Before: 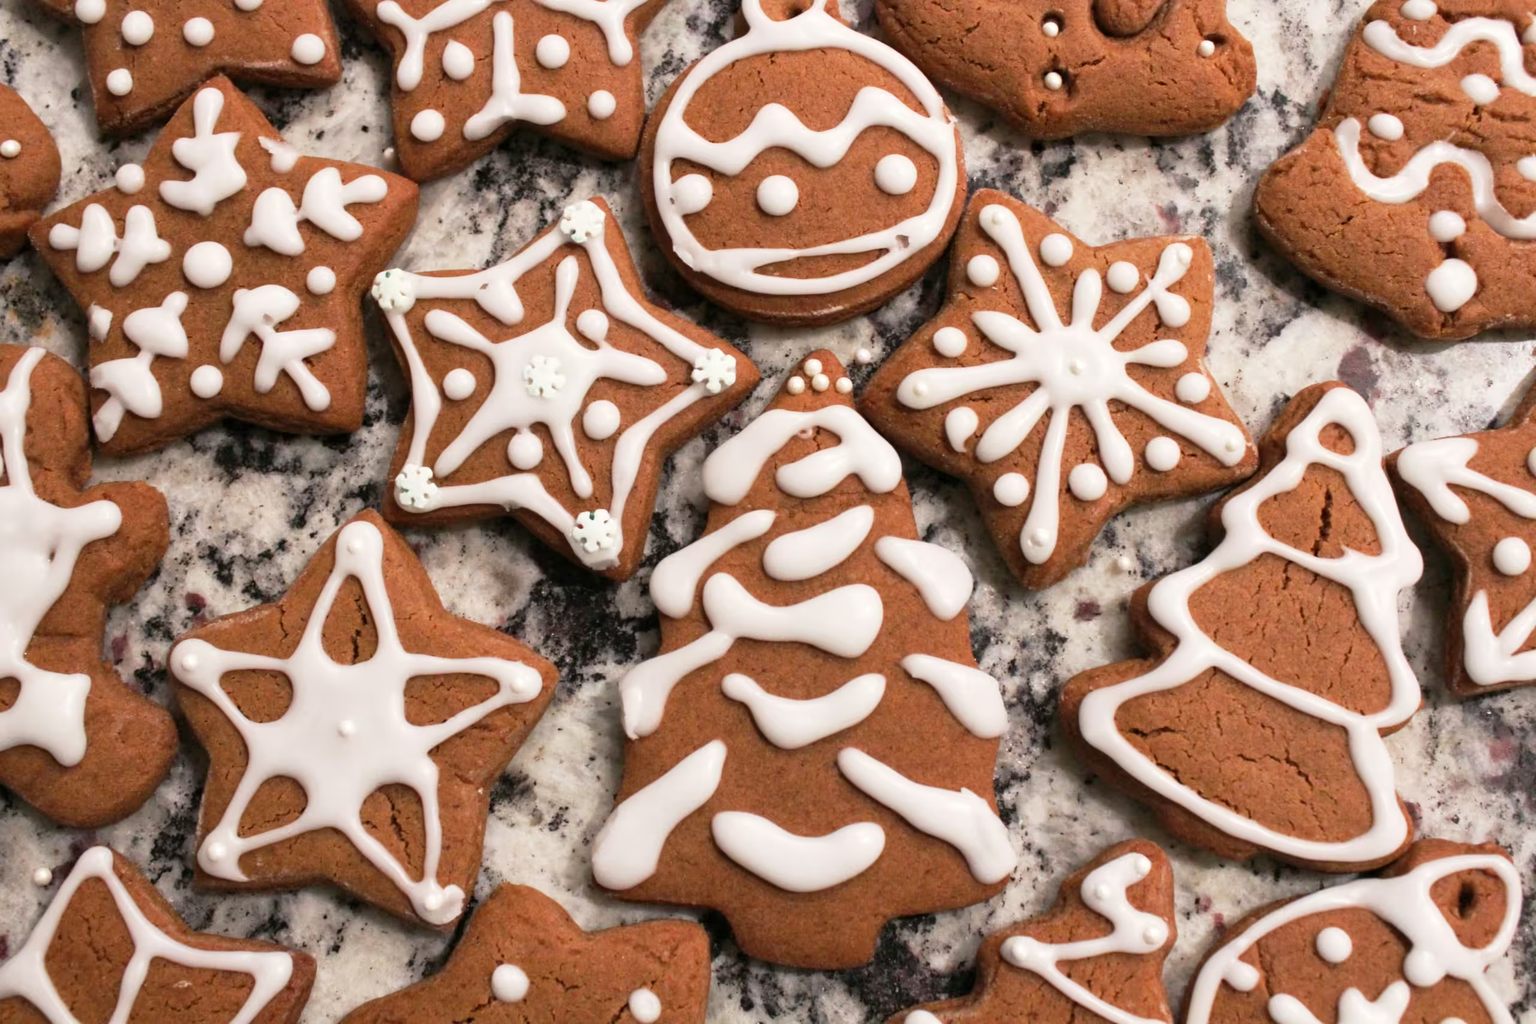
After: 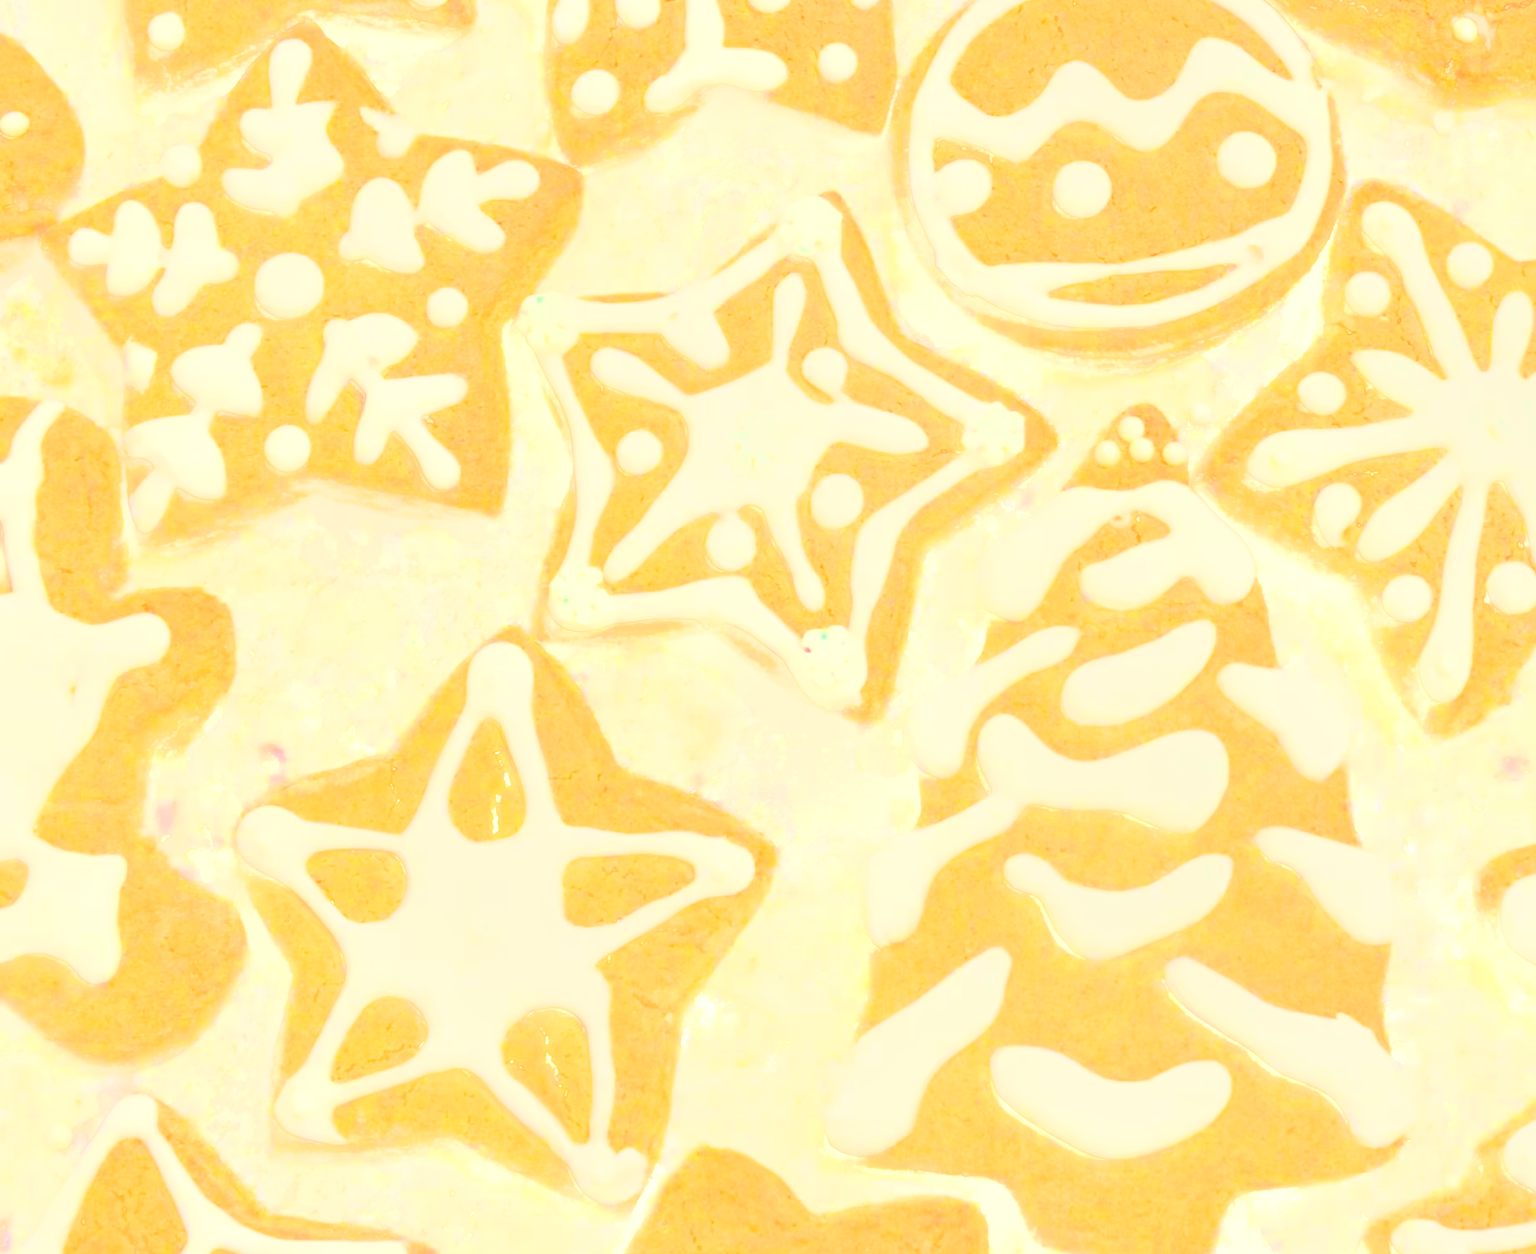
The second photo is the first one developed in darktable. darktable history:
crop: top 5.803%, right 27.864%, bottom 5.804%
color correction: highlights a* 0.162, highlights b* 29.53, shadows a* -0.162, shadows b* 21.09
tone curve: curves: ch0 [(0, 0) (0.086, 0.006) (0.148, 0.021) (0.245, 0.105) (0.374, 0.401) (0.444, 0.631) (0.778, 0.915) (1, 1)], color space Lab, linked channels, preserve colors none
color calibration: output R [0.972, 0.068, -0.094, 0], output G [-0.178, 1.216, -0.086, 0], output B [0.095, -0.136, 0.98, 0], illuminant custom, x 0.371, y 0.381, temperature 4283.16 K
exposure: exposure 2.003 EV, compensate highlight preservation false
bloom: size 40%
